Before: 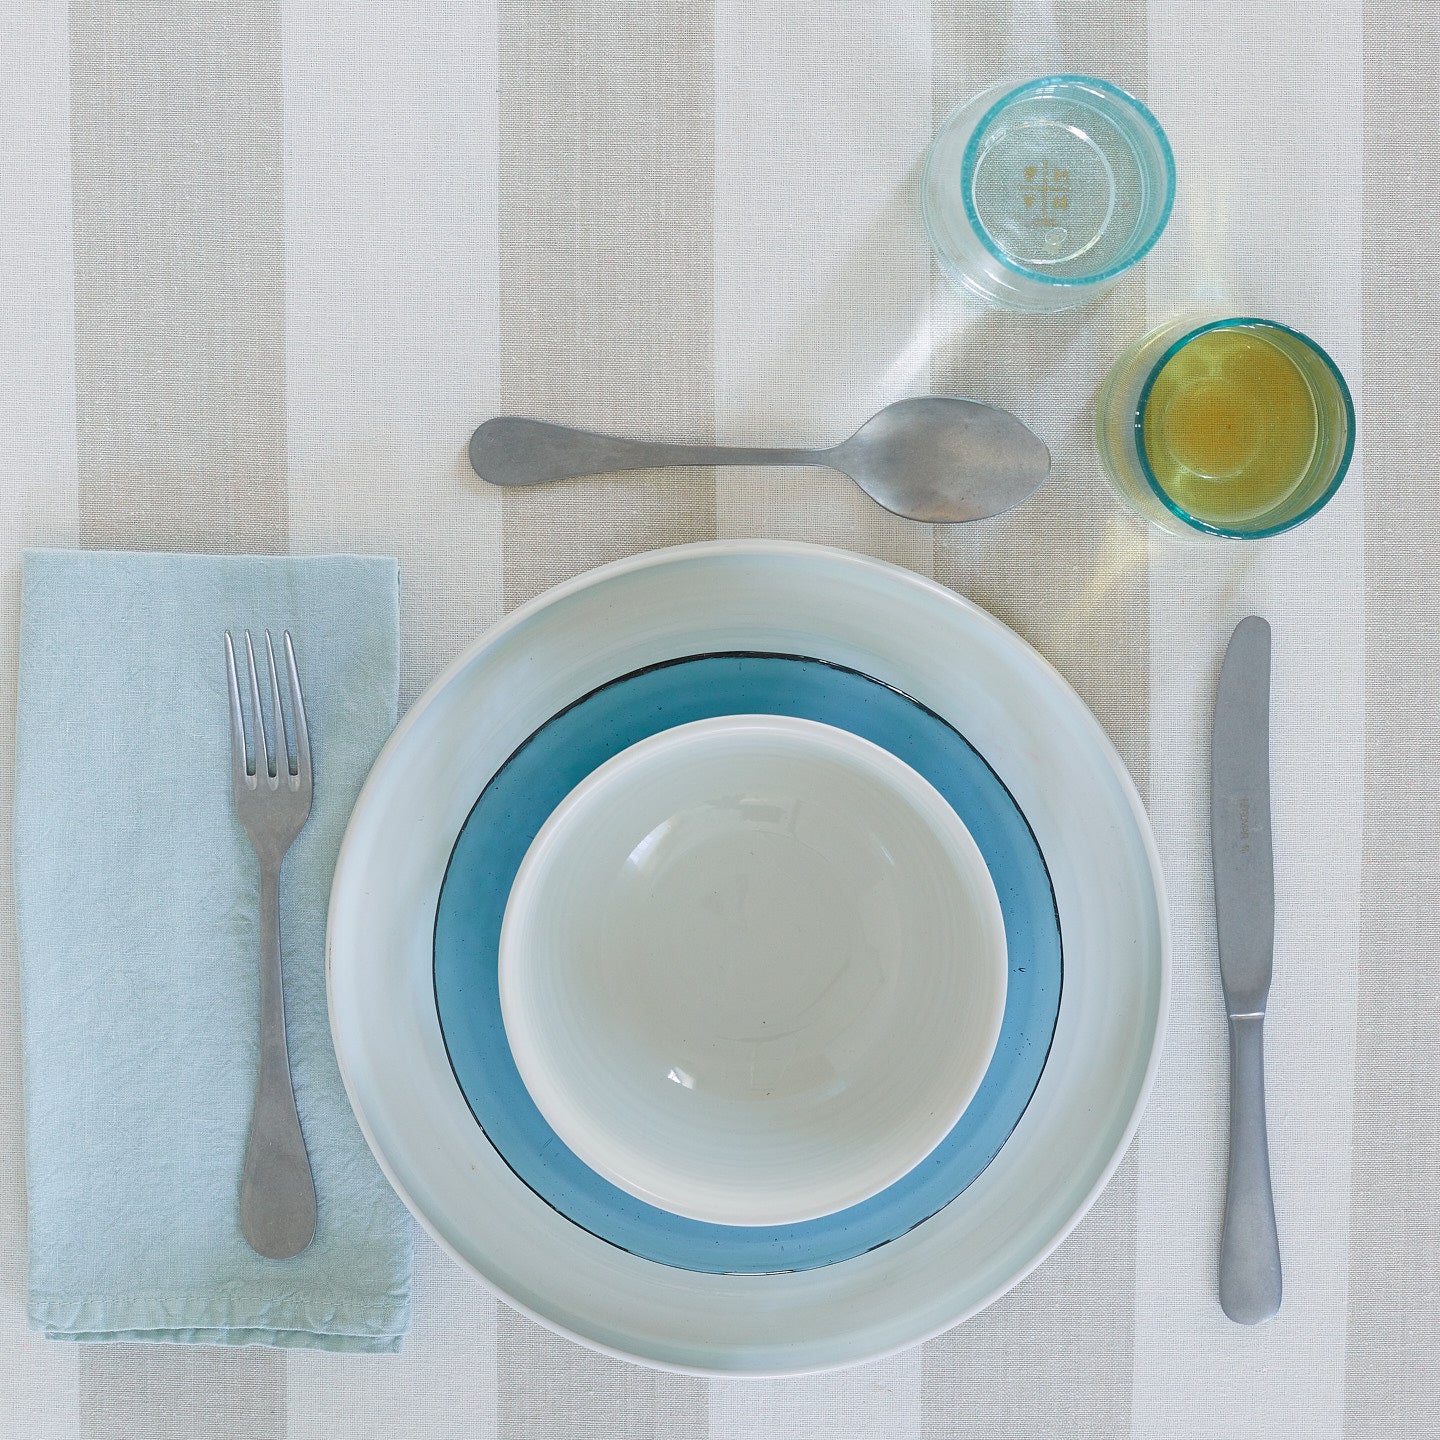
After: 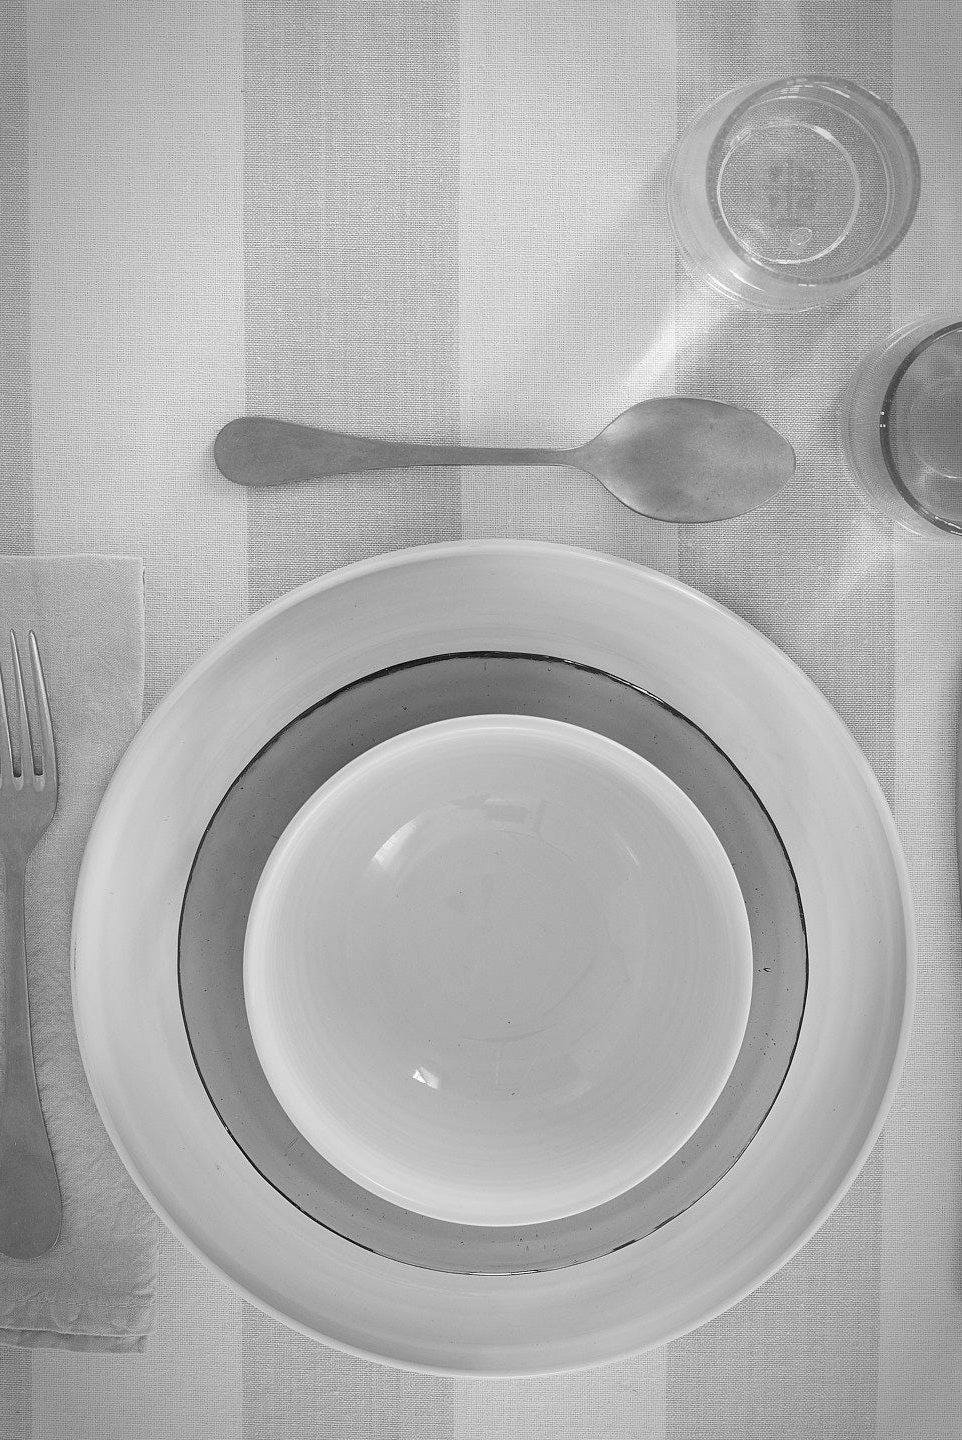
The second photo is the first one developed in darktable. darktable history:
monochrome: on, module defaults
vignetting: automatic ratio true
crop and rotate: left 17.732%, right 15.423%
levels: levels [0, 0.498, 1]
